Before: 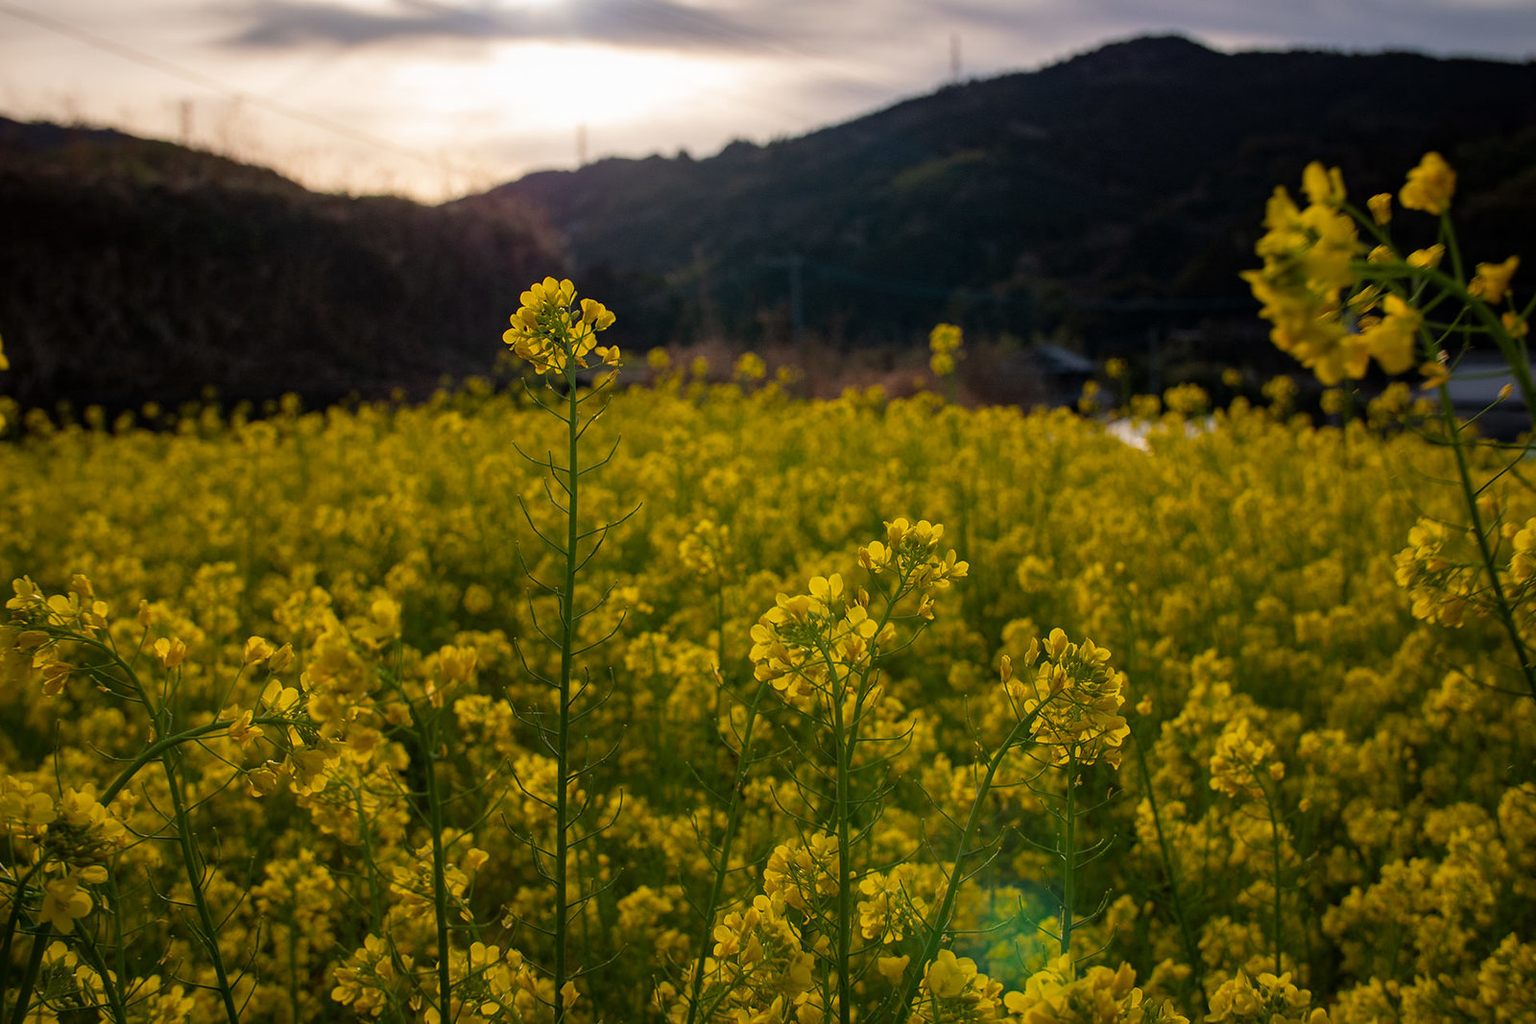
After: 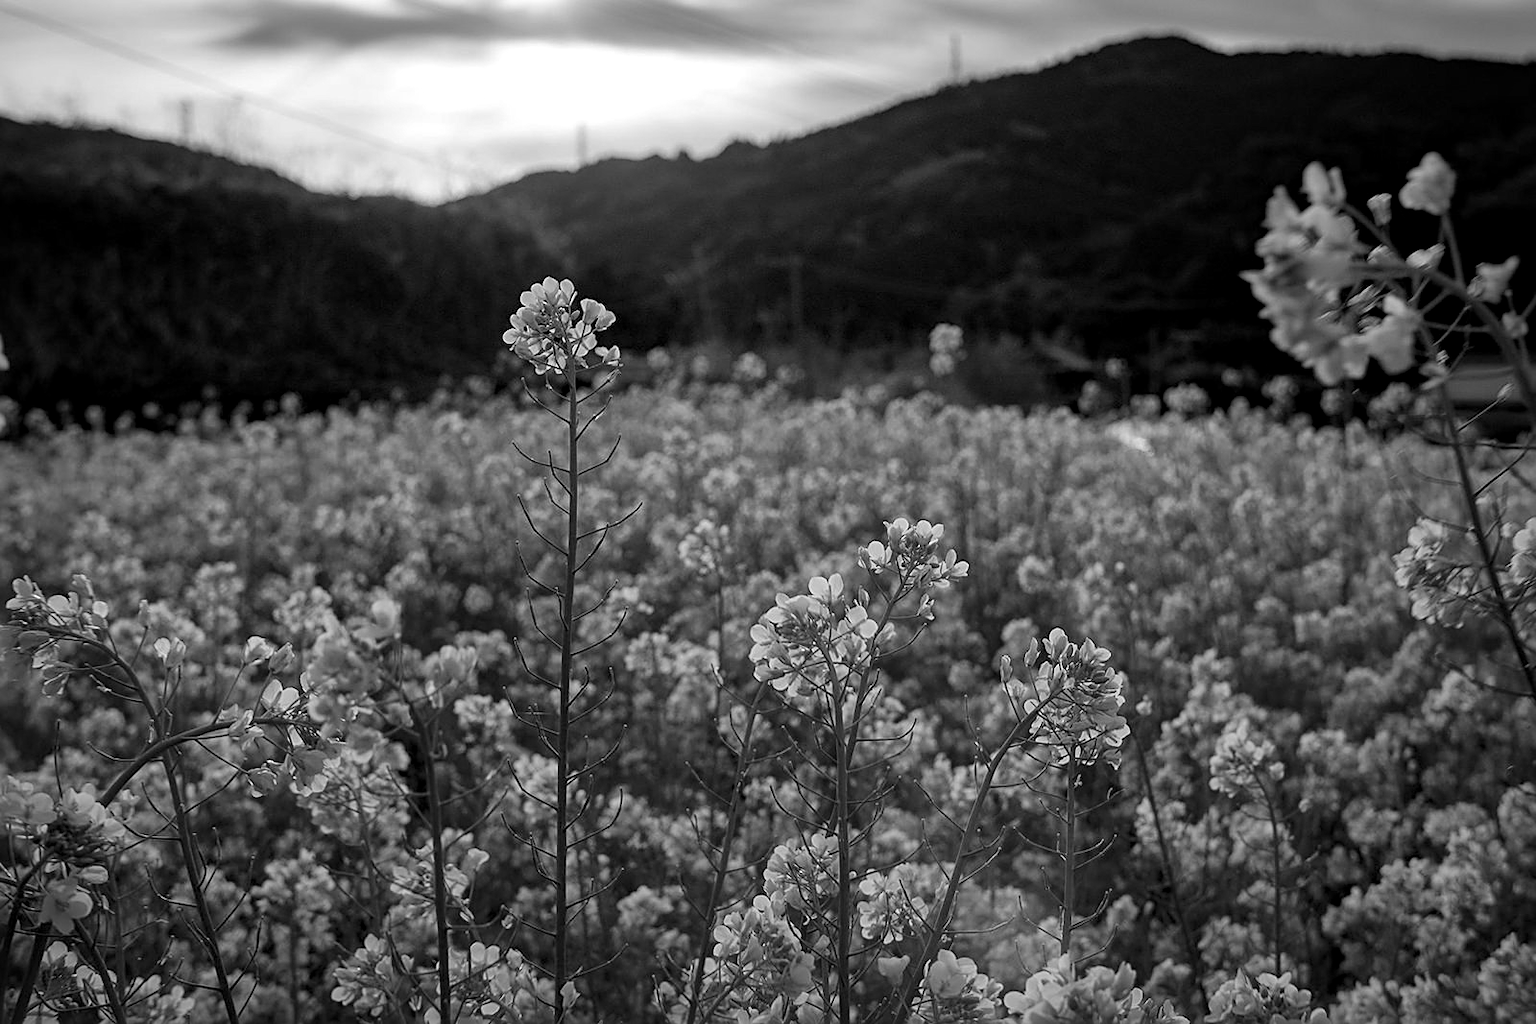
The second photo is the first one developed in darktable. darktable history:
sharpen: on, module defaults
local contrast: mode bilateral grid, contrast 20, coarseness 50, detail 150%, midtone range 0.2
monochrome: a -3.63, b -0.465
white balance: emerald 1
